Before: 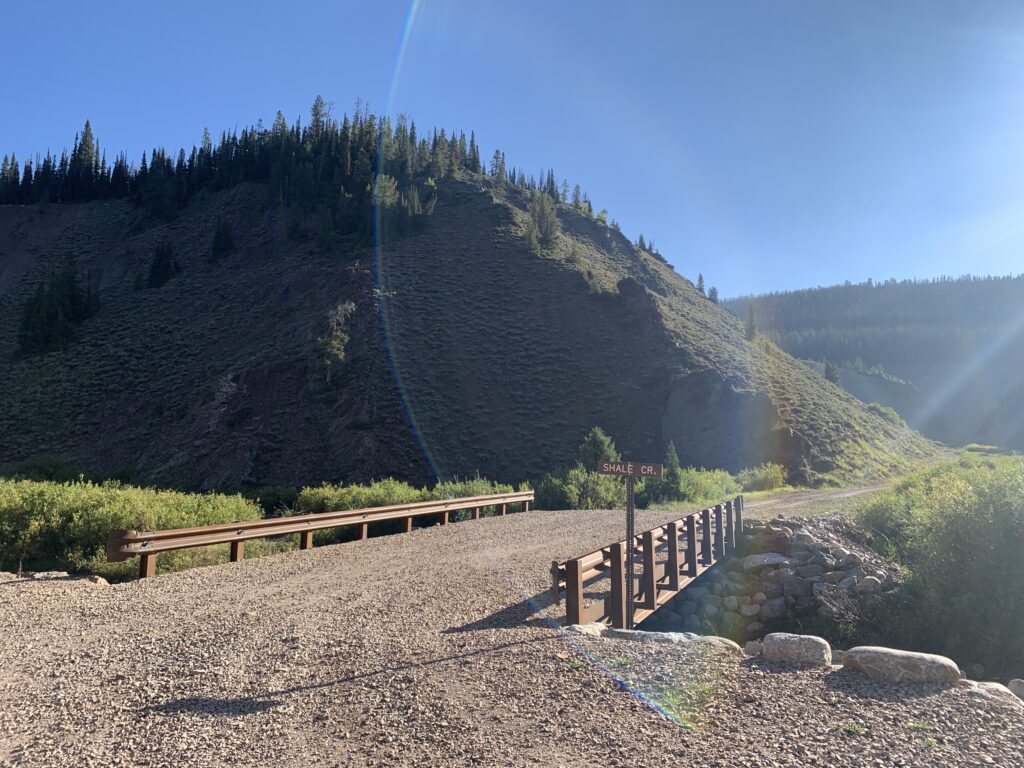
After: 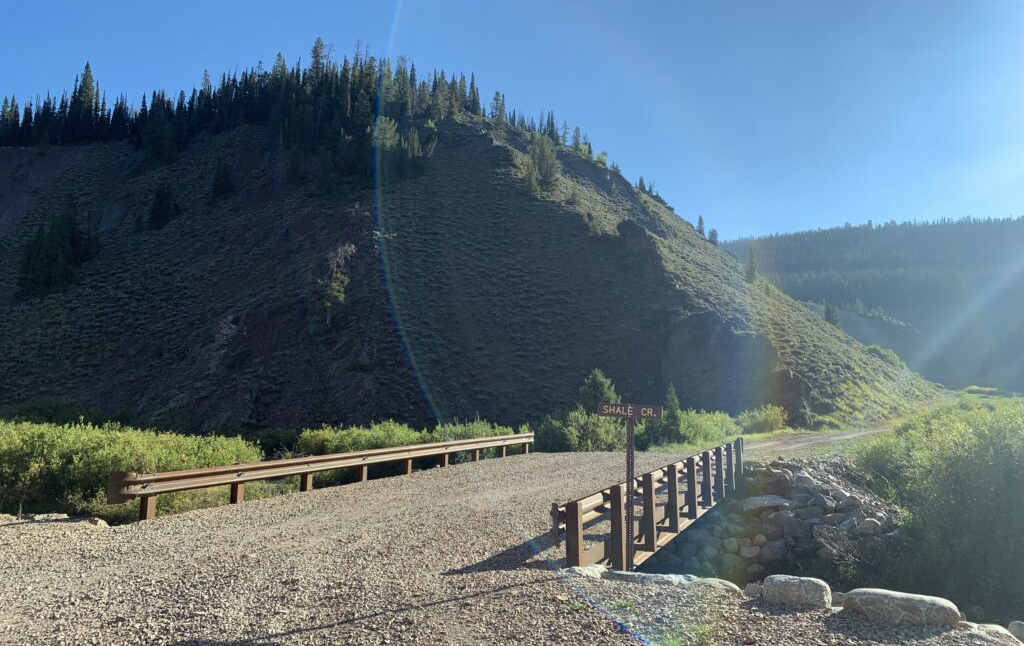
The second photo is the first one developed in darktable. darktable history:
crop: top 7.595%, bottom 8.268%
color correction: highlights a* -6.71, highlights b* 0.369
